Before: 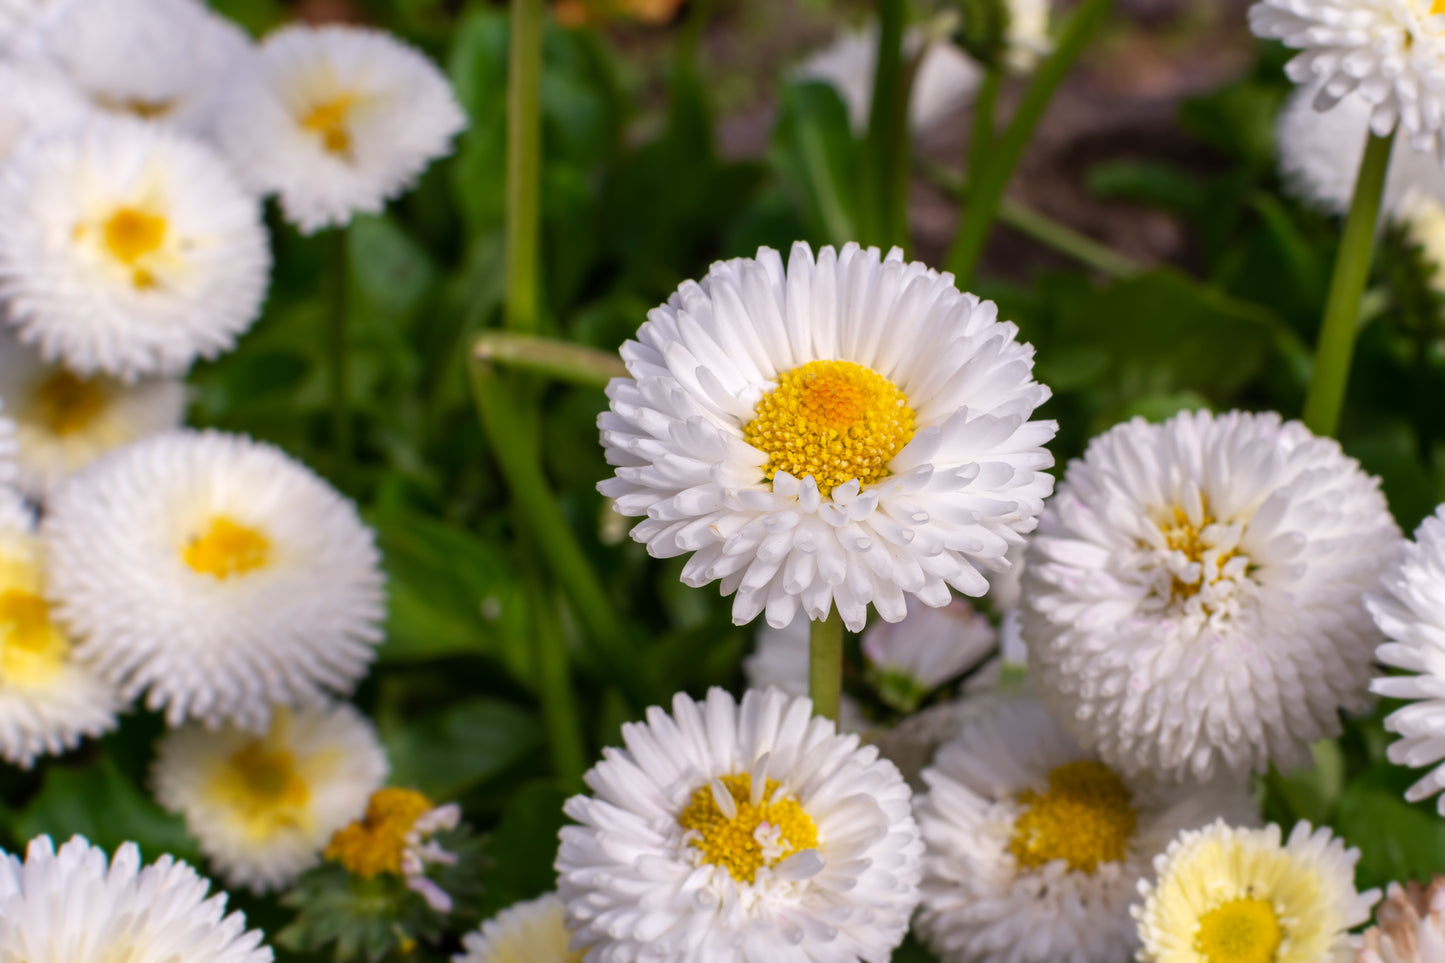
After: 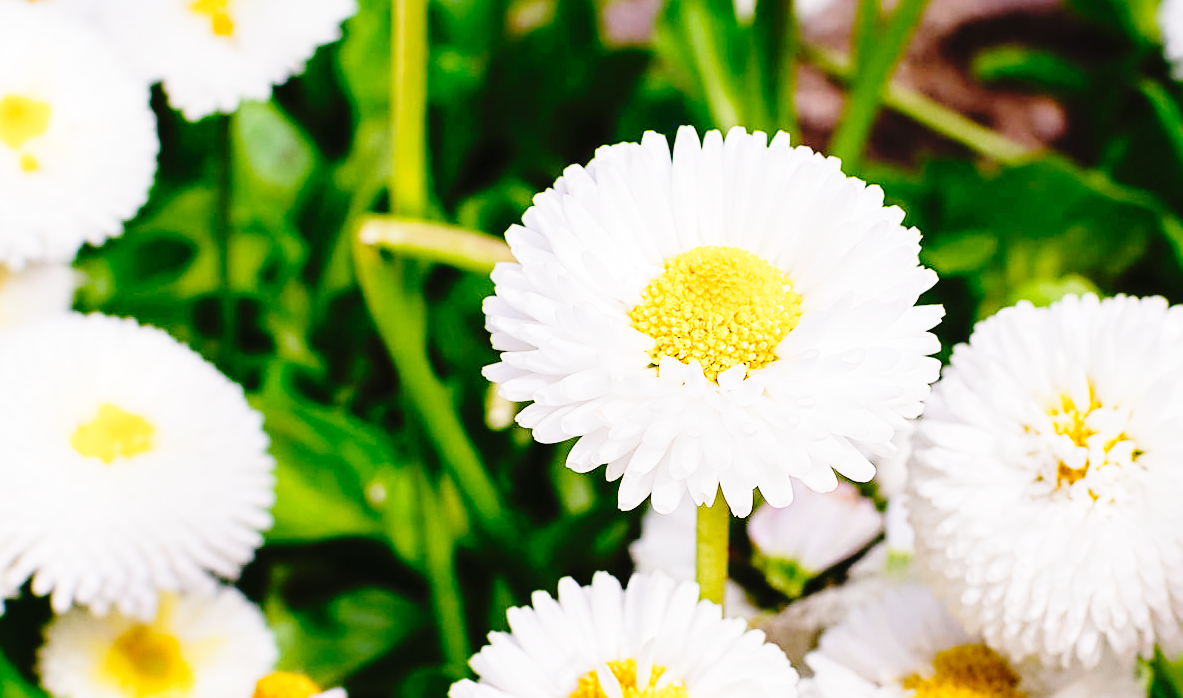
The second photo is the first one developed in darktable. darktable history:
crop: left 7.907%, top 12.015%, right 10.156%, bottom 15.447%
sharpen: on, module defaults
tone curve: curves: ch0 [(0, 0.014) (0.17, 0.099) (0.392, 0.438) (0.725, 0.828) (0.872, 0.918) (1, 0.981)]; ch1 [(0, 0) (0.402, 0.36) (0.488, 0.466) (0.5, 0.499) (0.515, 0.515) (0.574, 0.595) (0.619, 0.65) (0.701, 0.725) (1, 1)]; ch2 [(0, 0) (0.432, 0.422) (0.486, 0.49) (0.503, 0.503) (0.523, 0.554) (0.562, 0.606) (0.644, 0.694) (0.717, 0.753) (1, 0.991)], preserve colors none
base curve: curves: ch0 [(0, 0) (0.028, 0.03) (0.121, 0.232) (0.46, 0.748) (0.859, 0.968) (1, 1)], preserve colors none
exposure: black level correction 0, exposure 0.692 EV, compensate exposure bias true, compensate highlight preservation false
